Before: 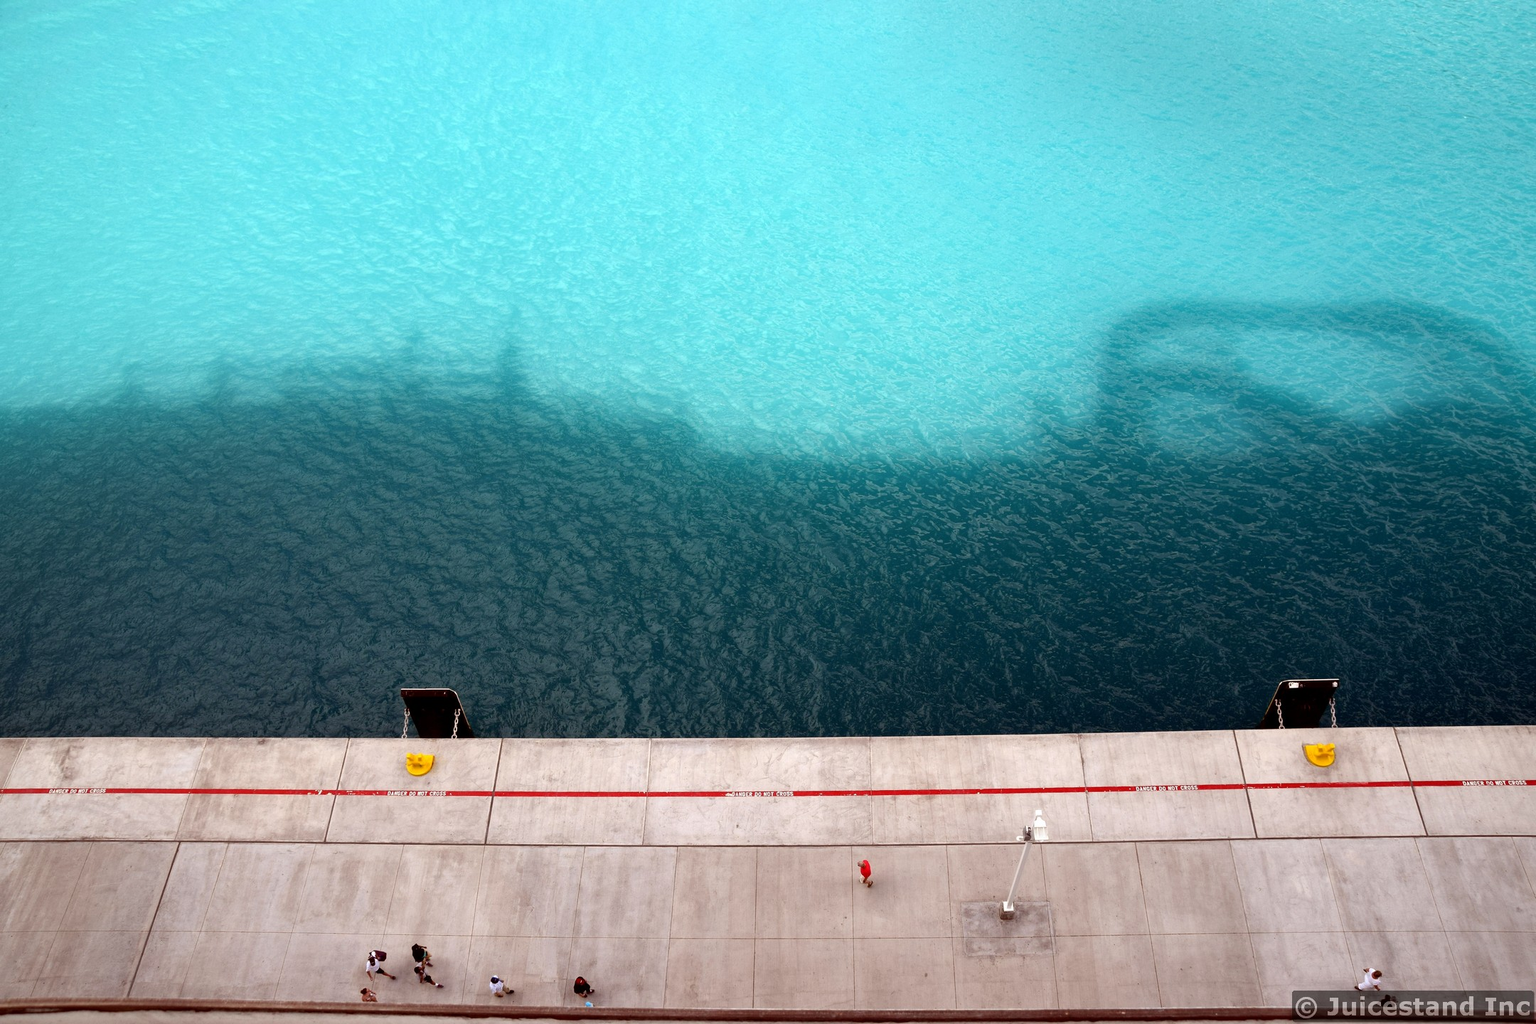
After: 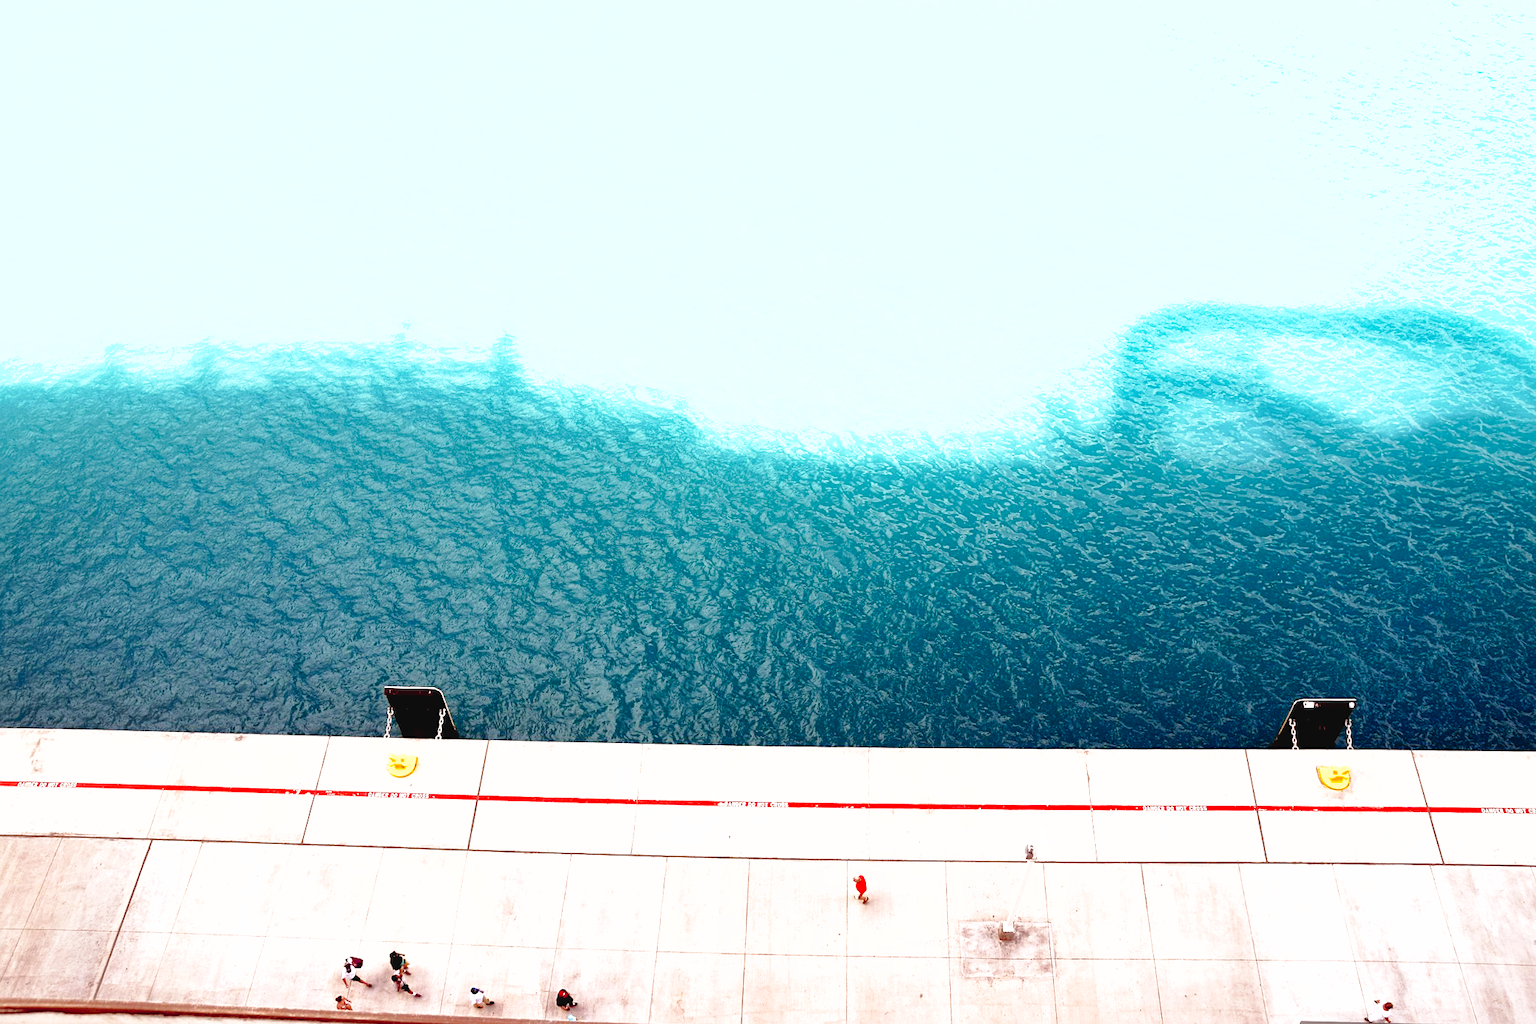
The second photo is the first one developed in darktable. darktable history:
crop and rotate: angle -1.35°
exposure: black level correction 0.001, exposure 1.304 EV, compensate exposure bias true, compensate highlight preservation false
shadows and highlights: highlights color adjustment 46.13%
sharpen: amount 0.205
tone equalizer: mask exposure compensation -0.486 EV
tone curve: curves: ch0 [(0, 0.023) (0.087, 0.065) (0.184, 0.168) (0.45, 0.54) (0.57, 0.683) (0.722, 0.825) (0.877, 0.948) (1, 1)]; ch1 [(0, 0) (0.388, 0.369) (0.44, 0.44) (0.489, 0.481) (0.534, 0.561) (0.657, 0.659) (1, 1)]; ch2 [(0, 0) (0.353, 0.317) (0.408, 0.427) (0.472, 0.46) (0.5, 0.496) (0.537, 0.534) (0.576, 0.592) (0.625, 0.631) (1, 1)], preserve colors none
